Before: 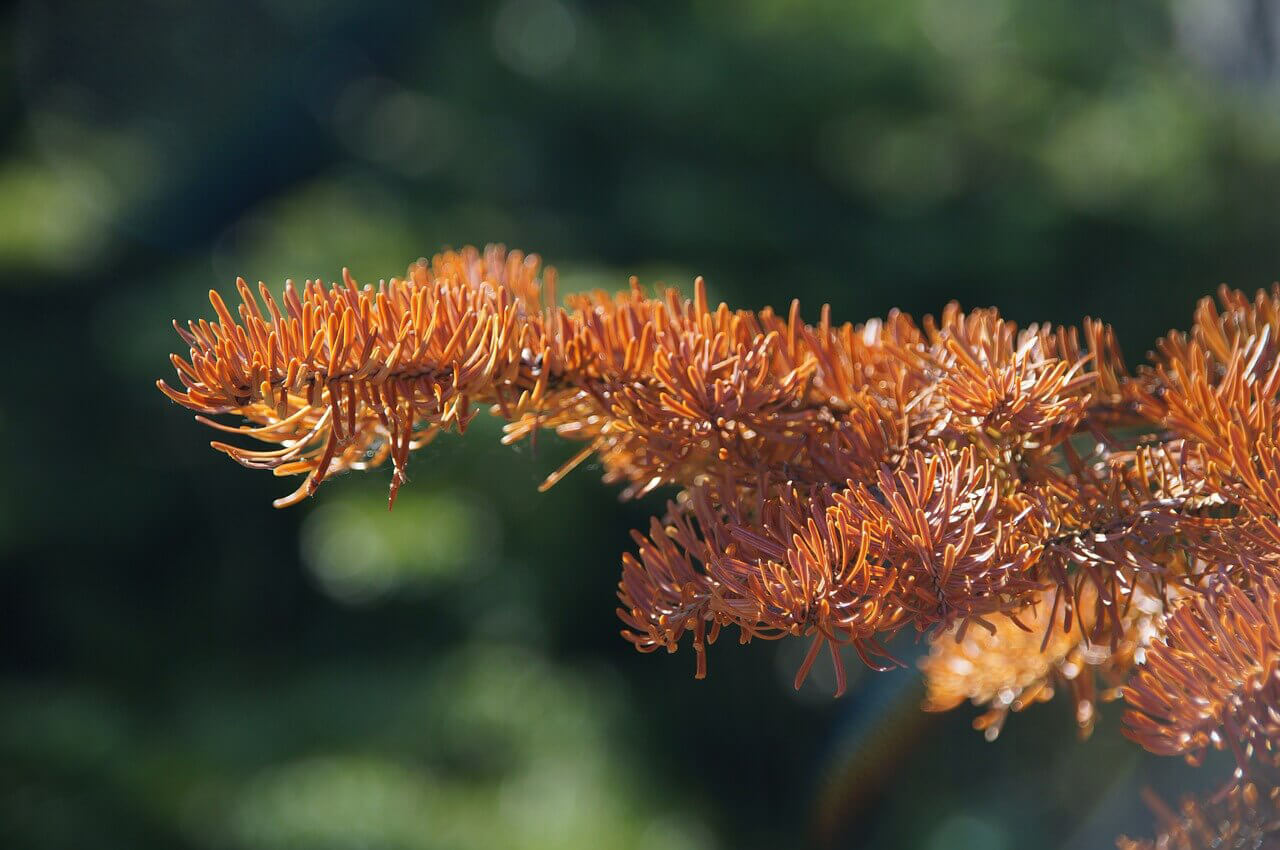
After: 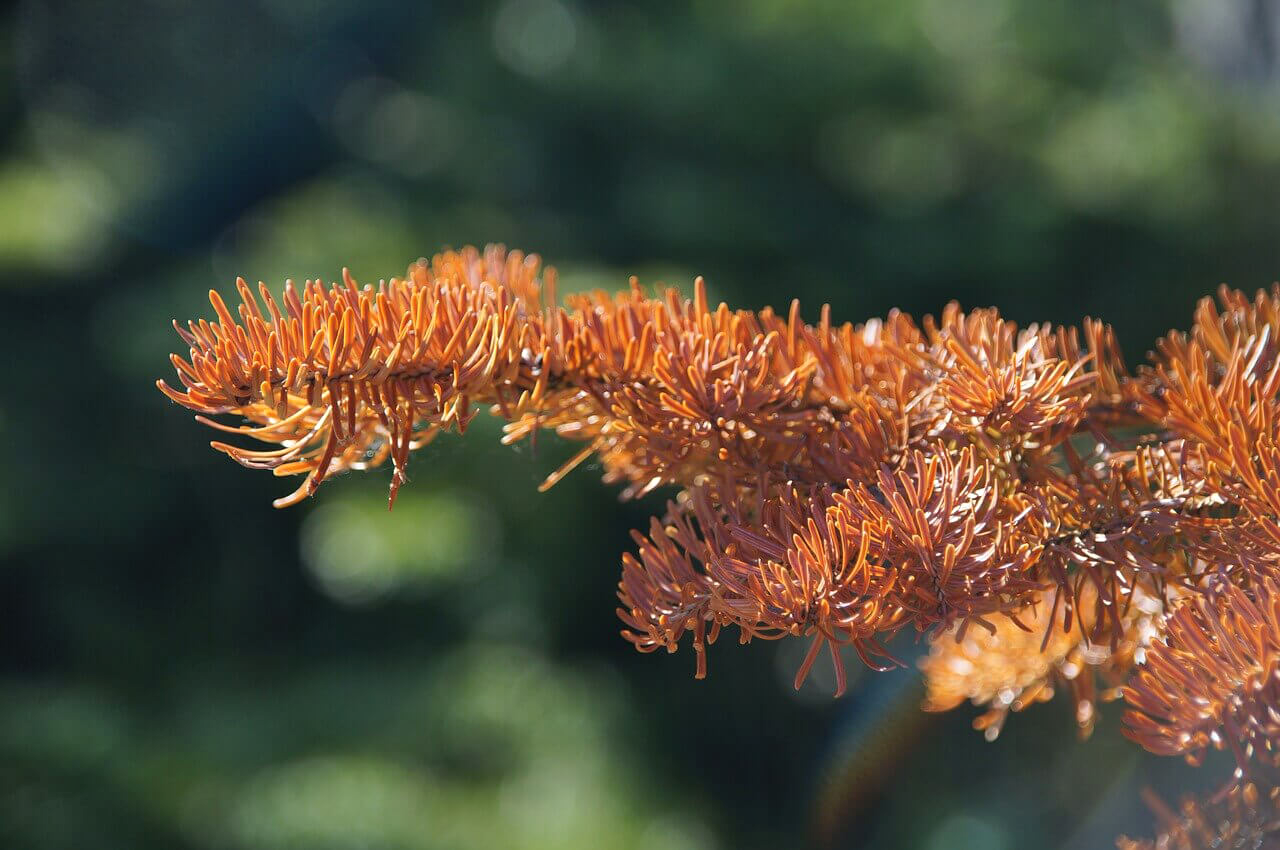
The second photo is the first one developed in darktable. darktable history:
shadows and highlights: shadows 40, highlights -54, highlights color adjustment 46%, low approximation 0.01, soften with gaussian
exposure: exposure 0.081 EV, compensate highlight preservation false
